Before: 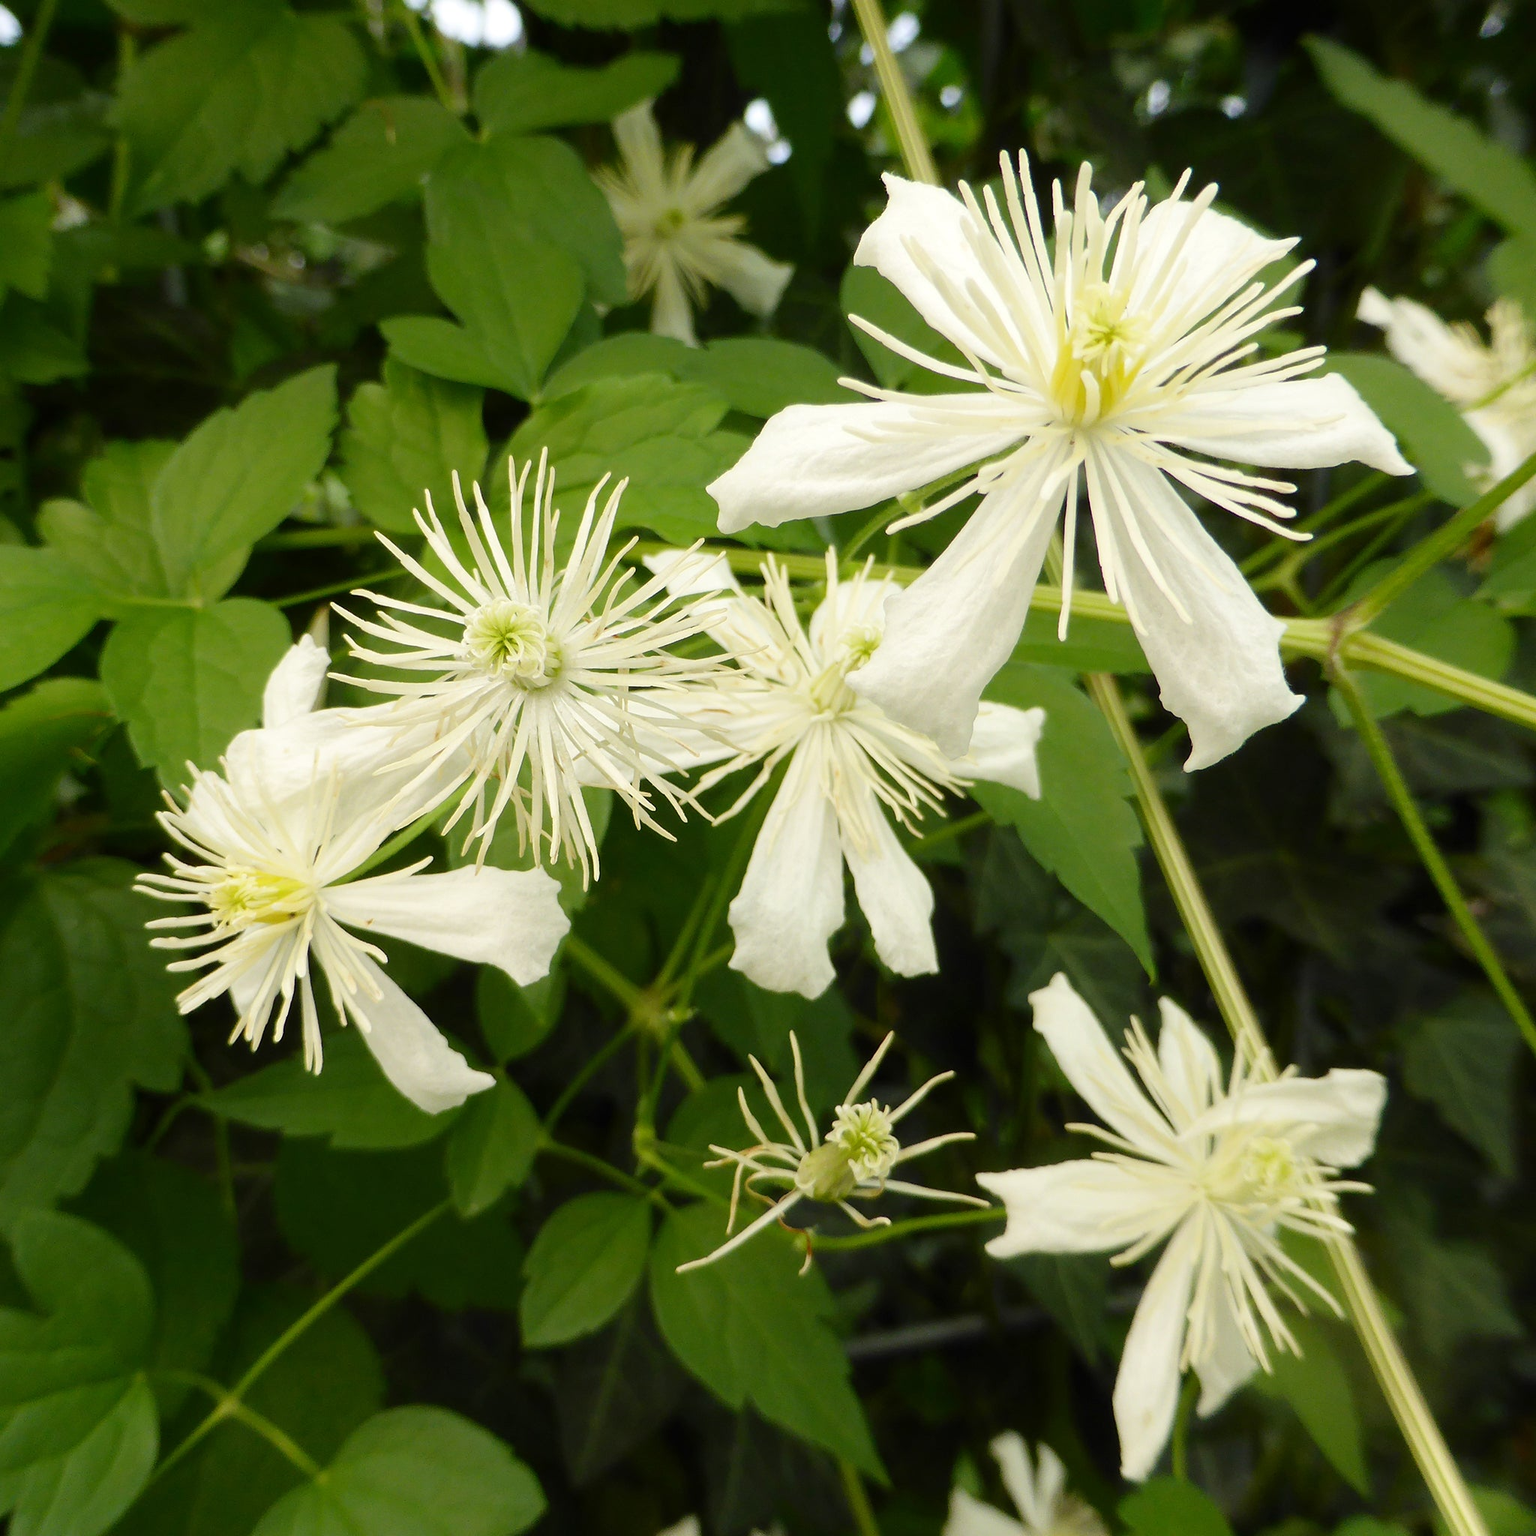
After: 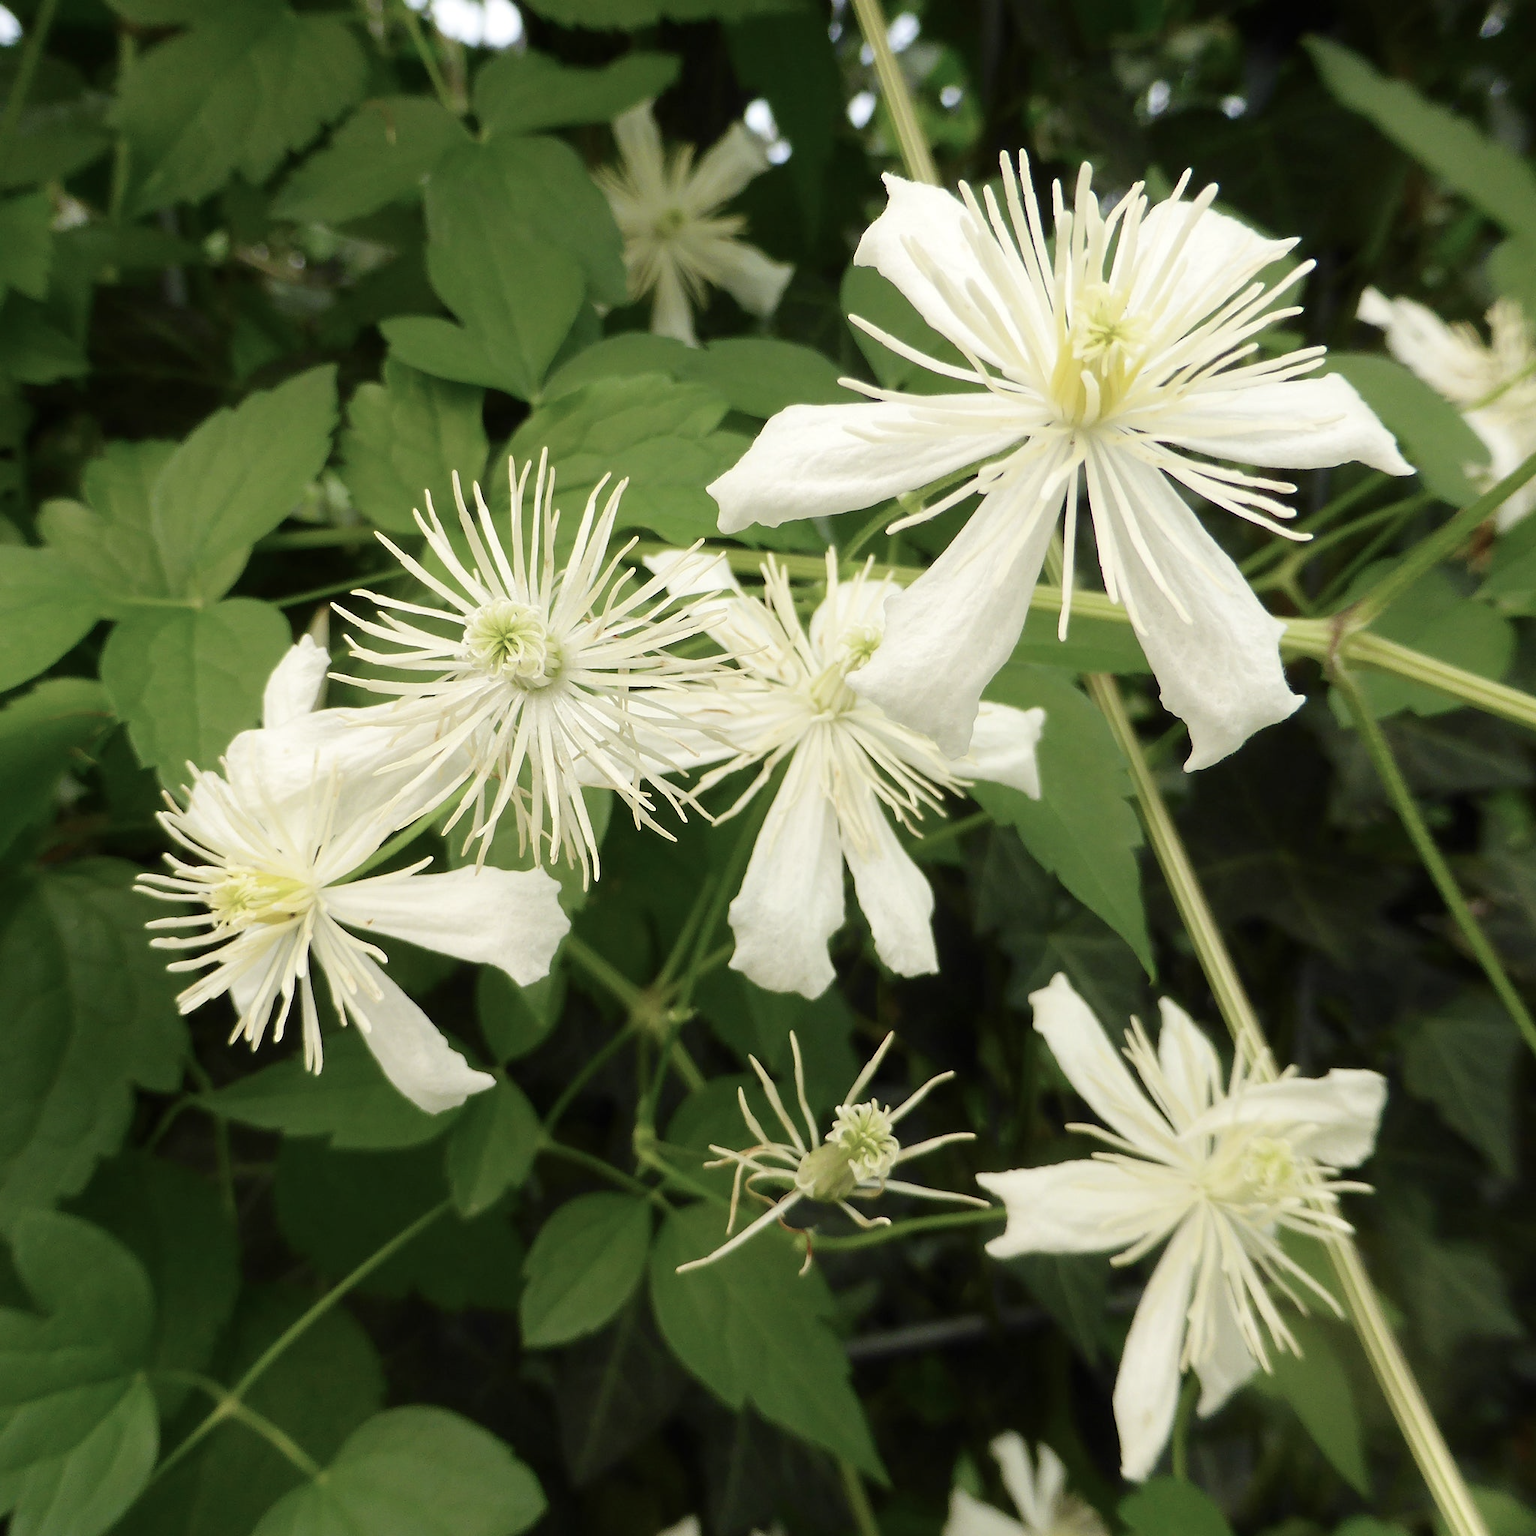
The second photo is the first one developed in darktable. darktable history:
sharpen: radius 5.325, amount 0.312, threshold 26.433
color balance: input saturation 80.07%
